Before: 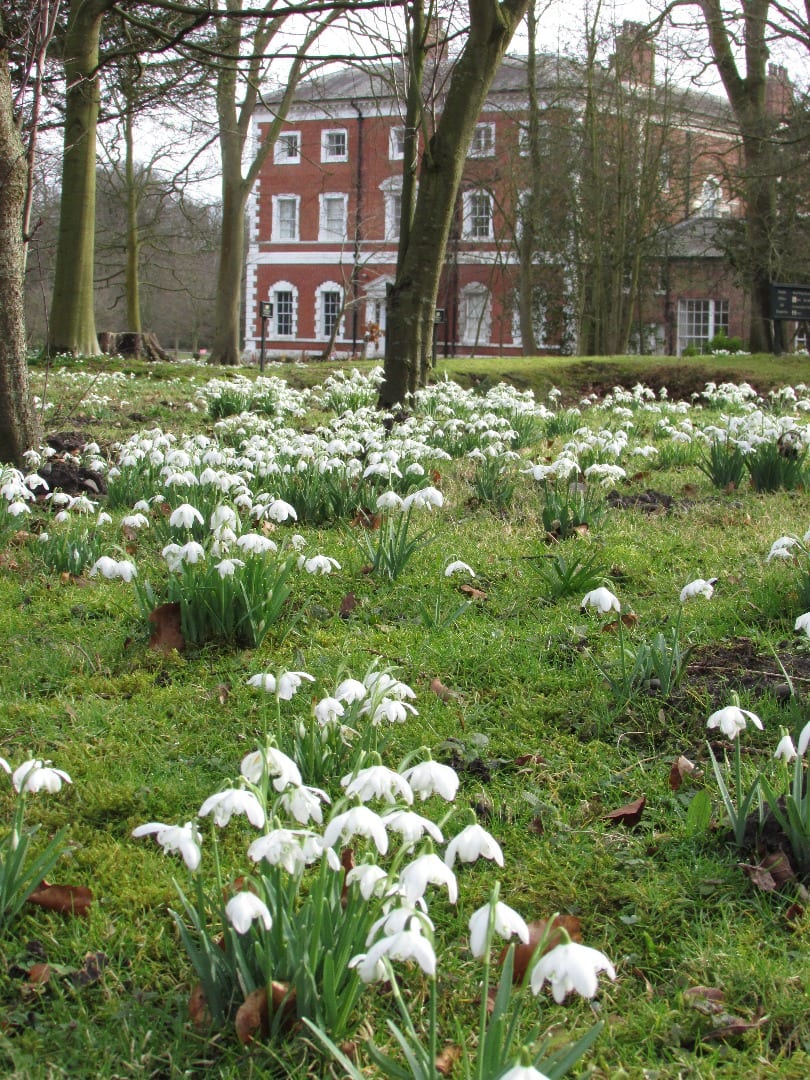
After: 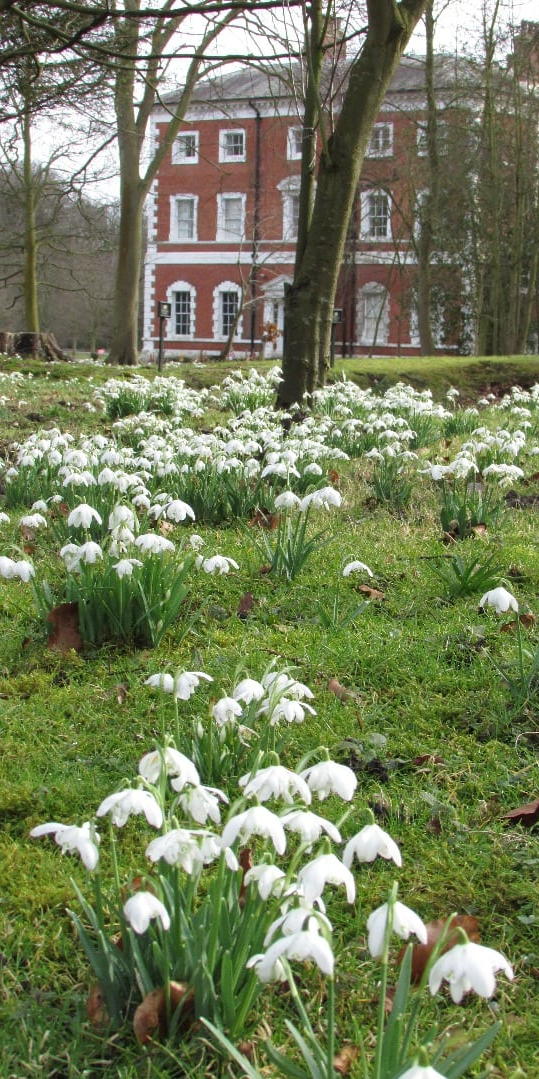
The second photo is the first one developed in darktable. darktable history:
shadows and highlights: shadows 49, highlights -41, soften with gaussian
crop and rotate: left 12.673%, right 20.66%
